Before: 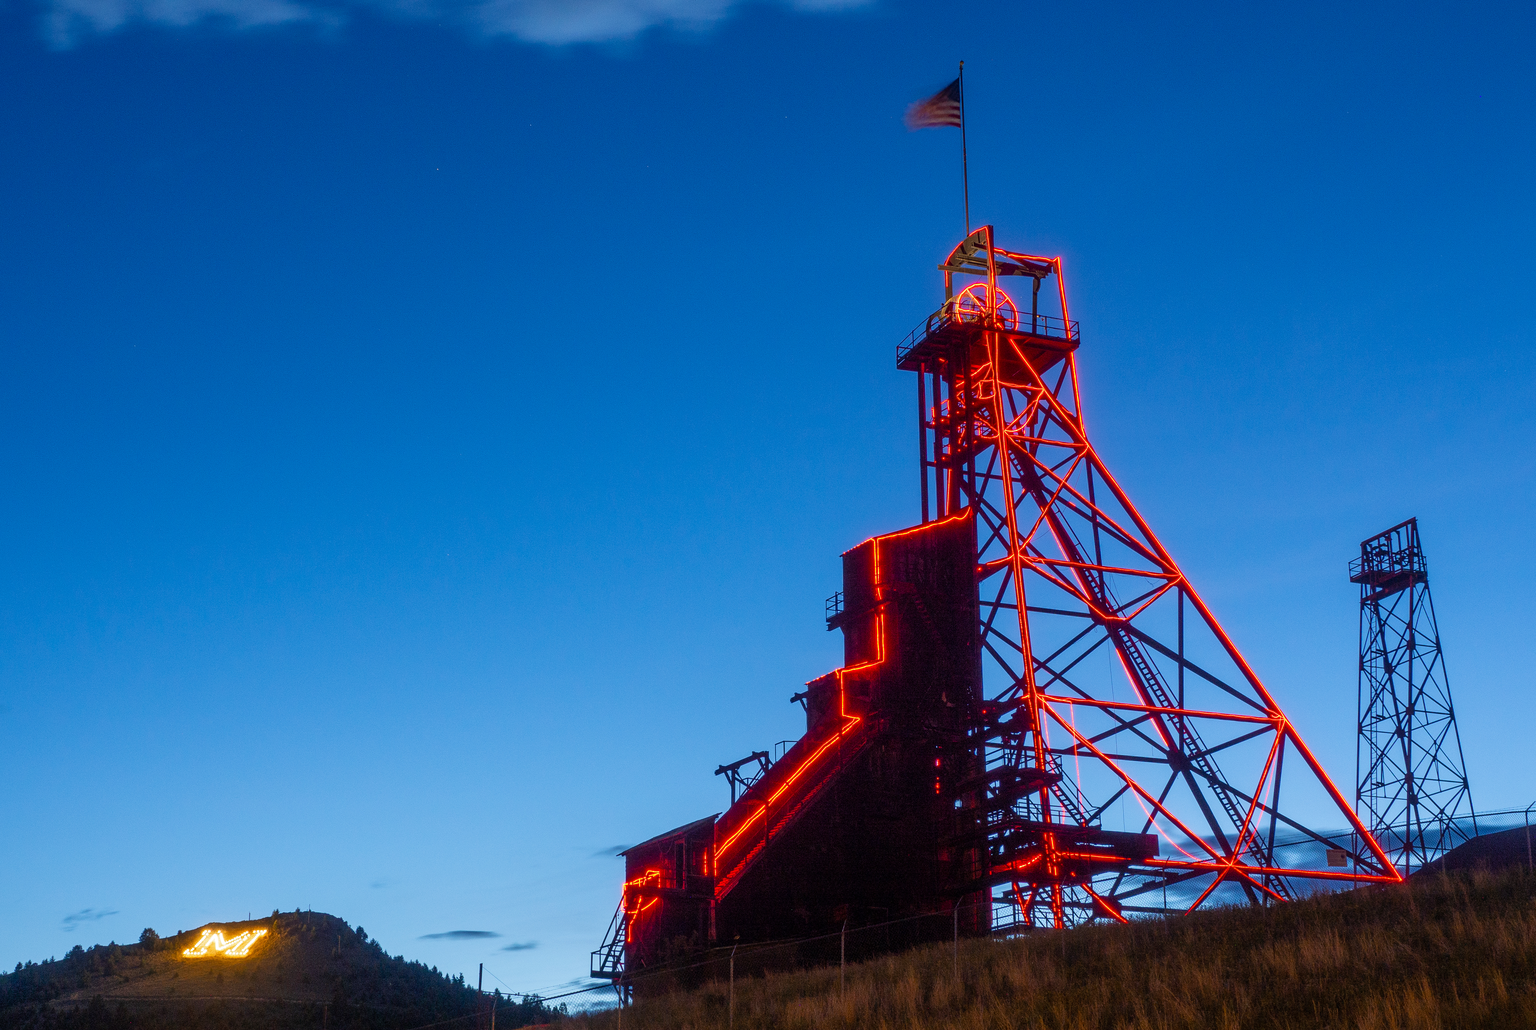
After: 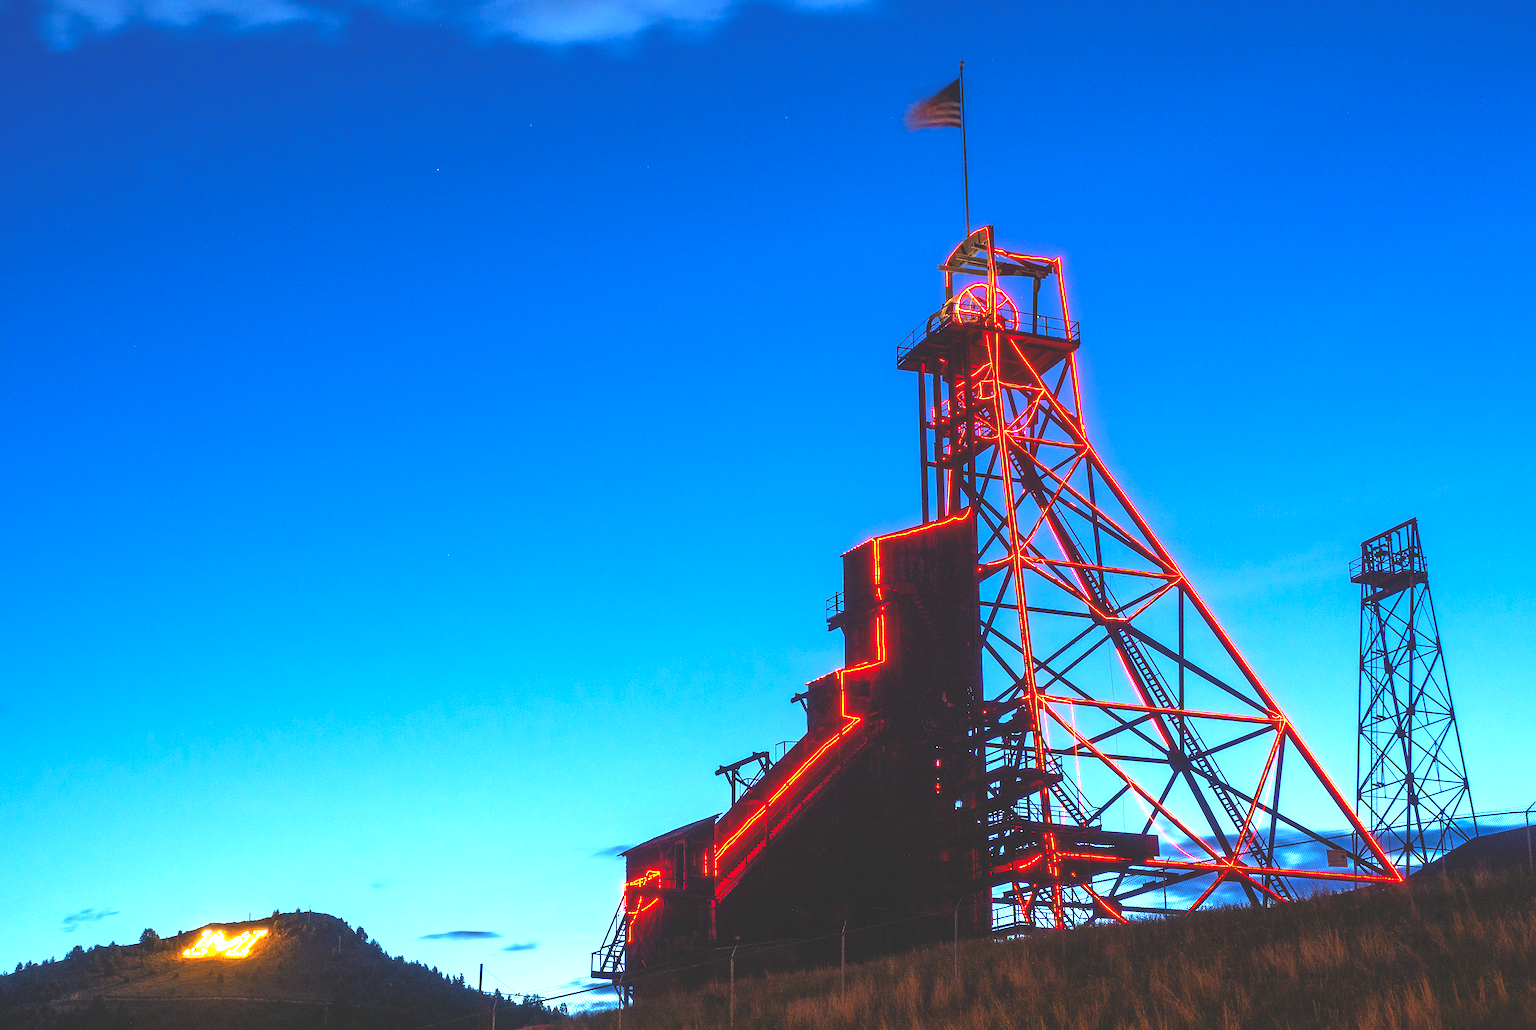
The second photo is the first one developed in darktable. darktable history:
rgb curve: curves: ch0 [(0, 0.186) (0.314, 0.284) (0.775, 0.708) (1, 1)], compensate middle gray true, preserve colors none
exposure: black level correction 0, exposure 1.173 EV, compensate exposure bias true, compensate highlight preservation false
